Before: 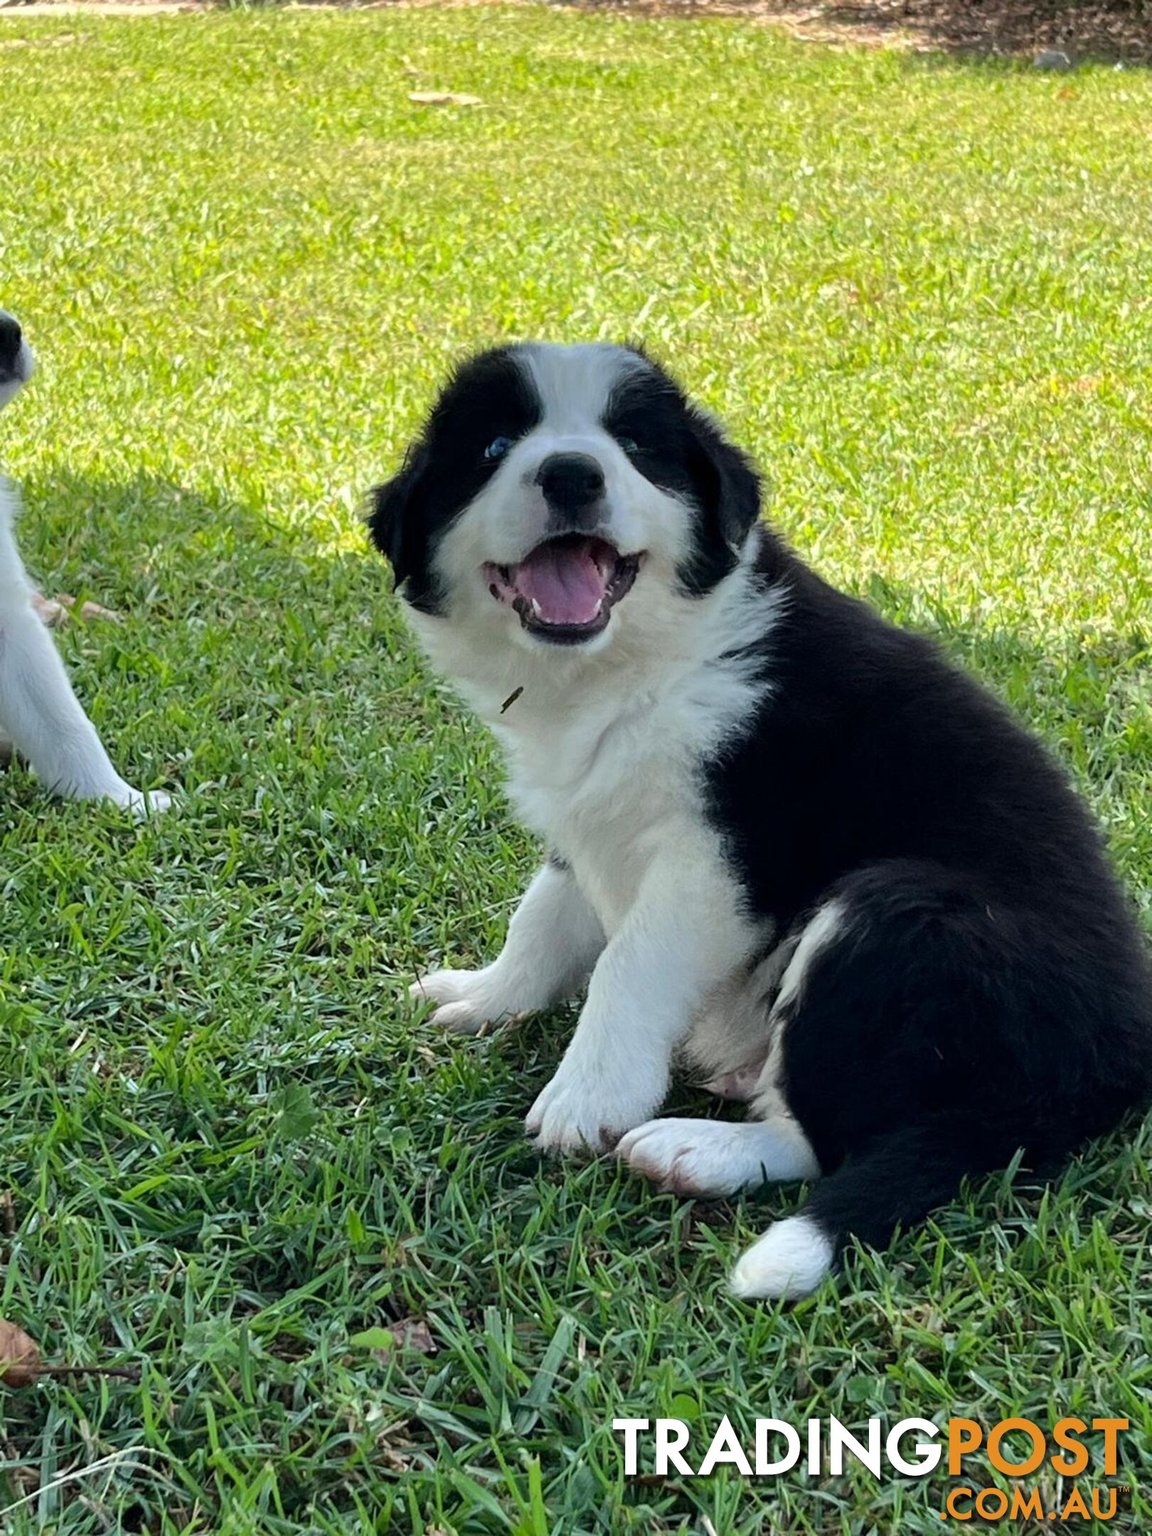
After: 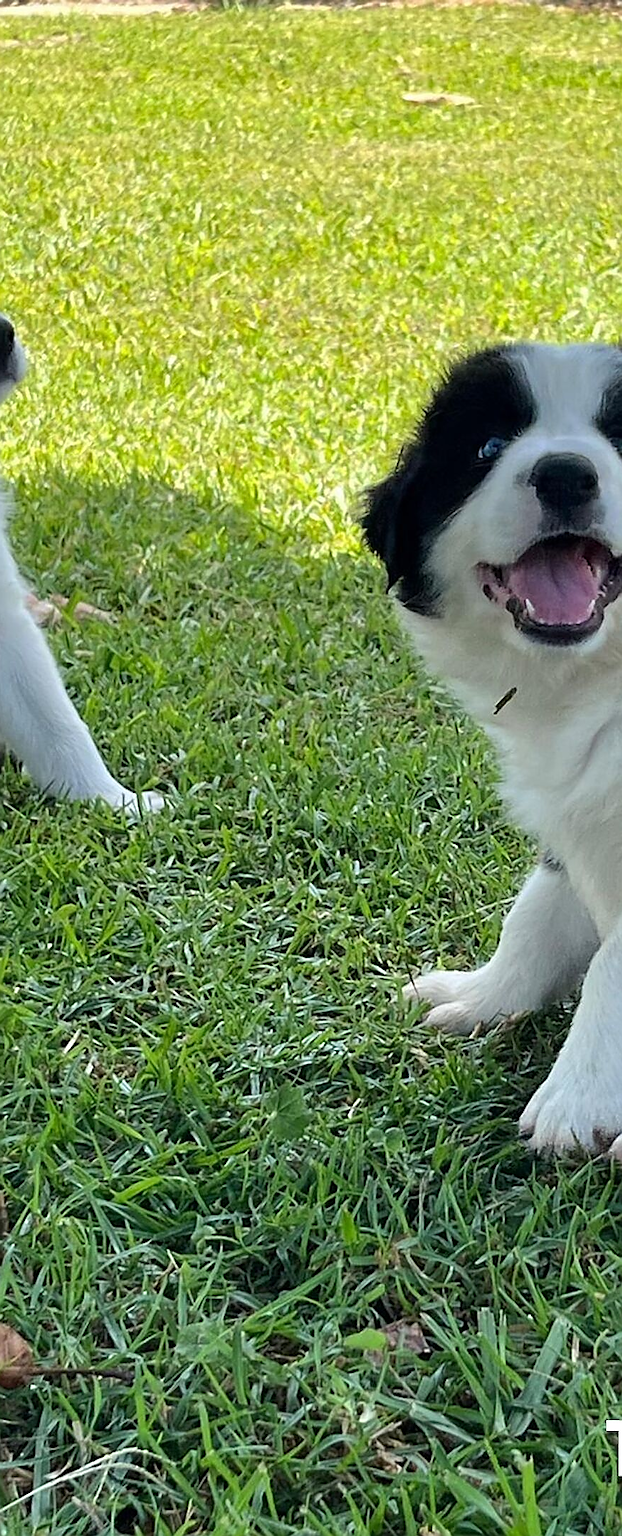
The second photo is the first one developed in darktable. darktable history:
crop: left 0.672%, right 45.305%, bottom 0.088%
sharpen: radius 1.381, amount 1.251, threshold 0.811
